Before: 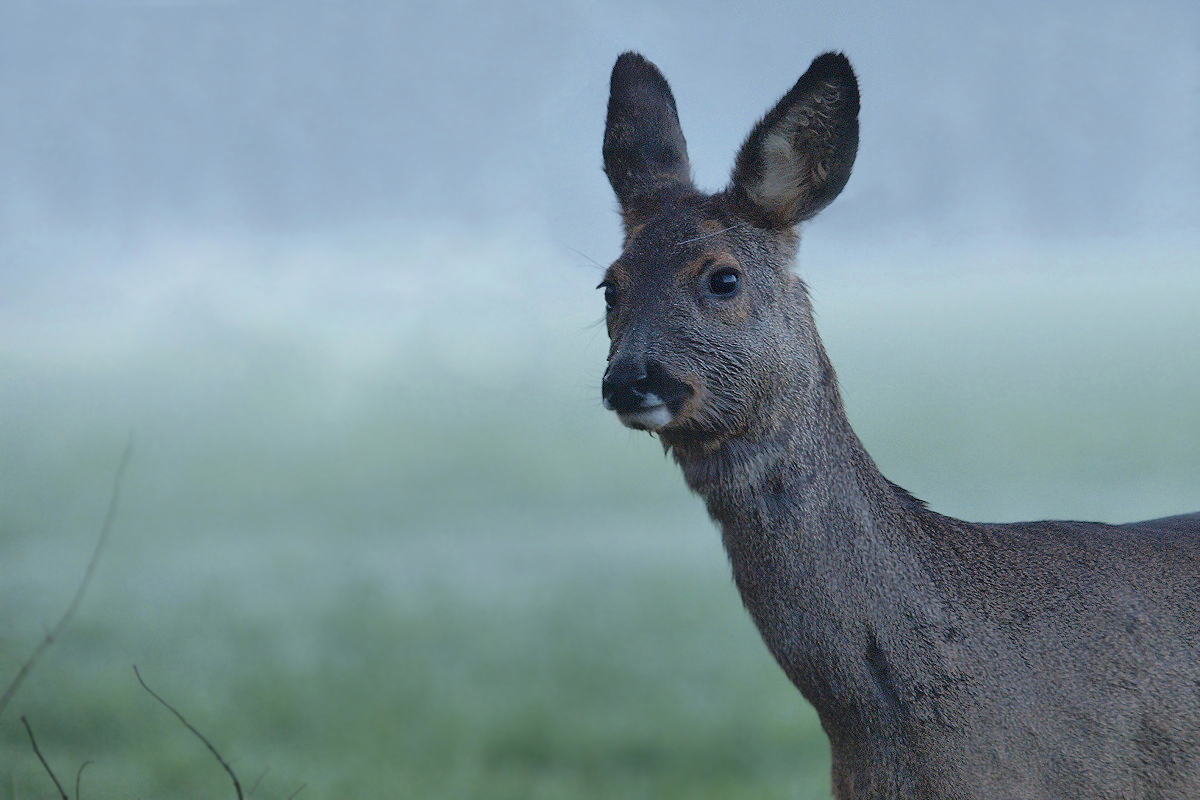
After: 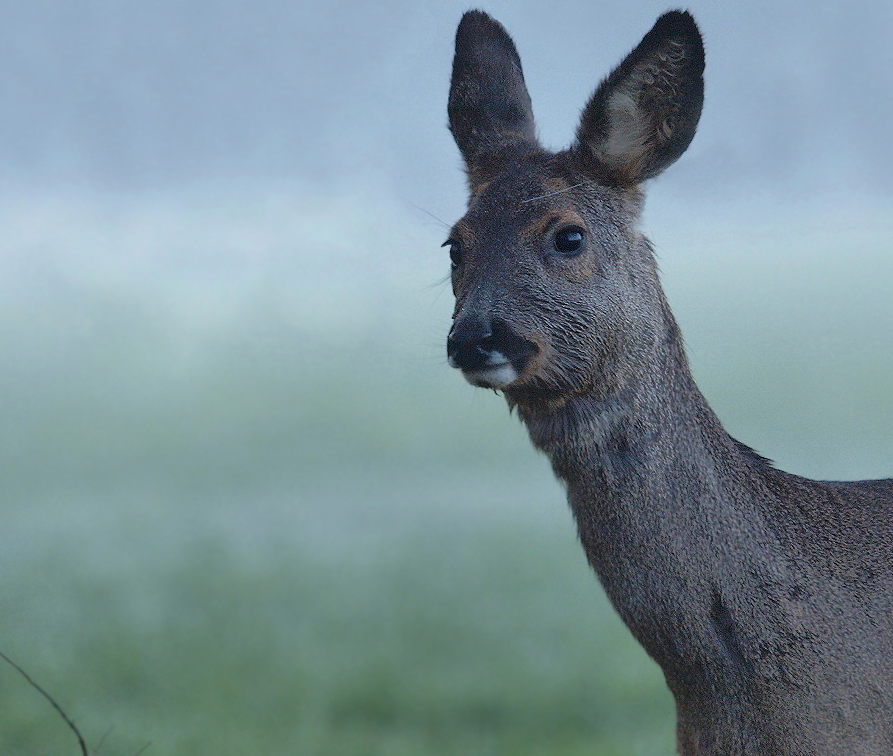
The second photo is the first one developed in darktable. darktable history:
crop and rotate: left 12.965%, top 5.423%, right 12.584%
